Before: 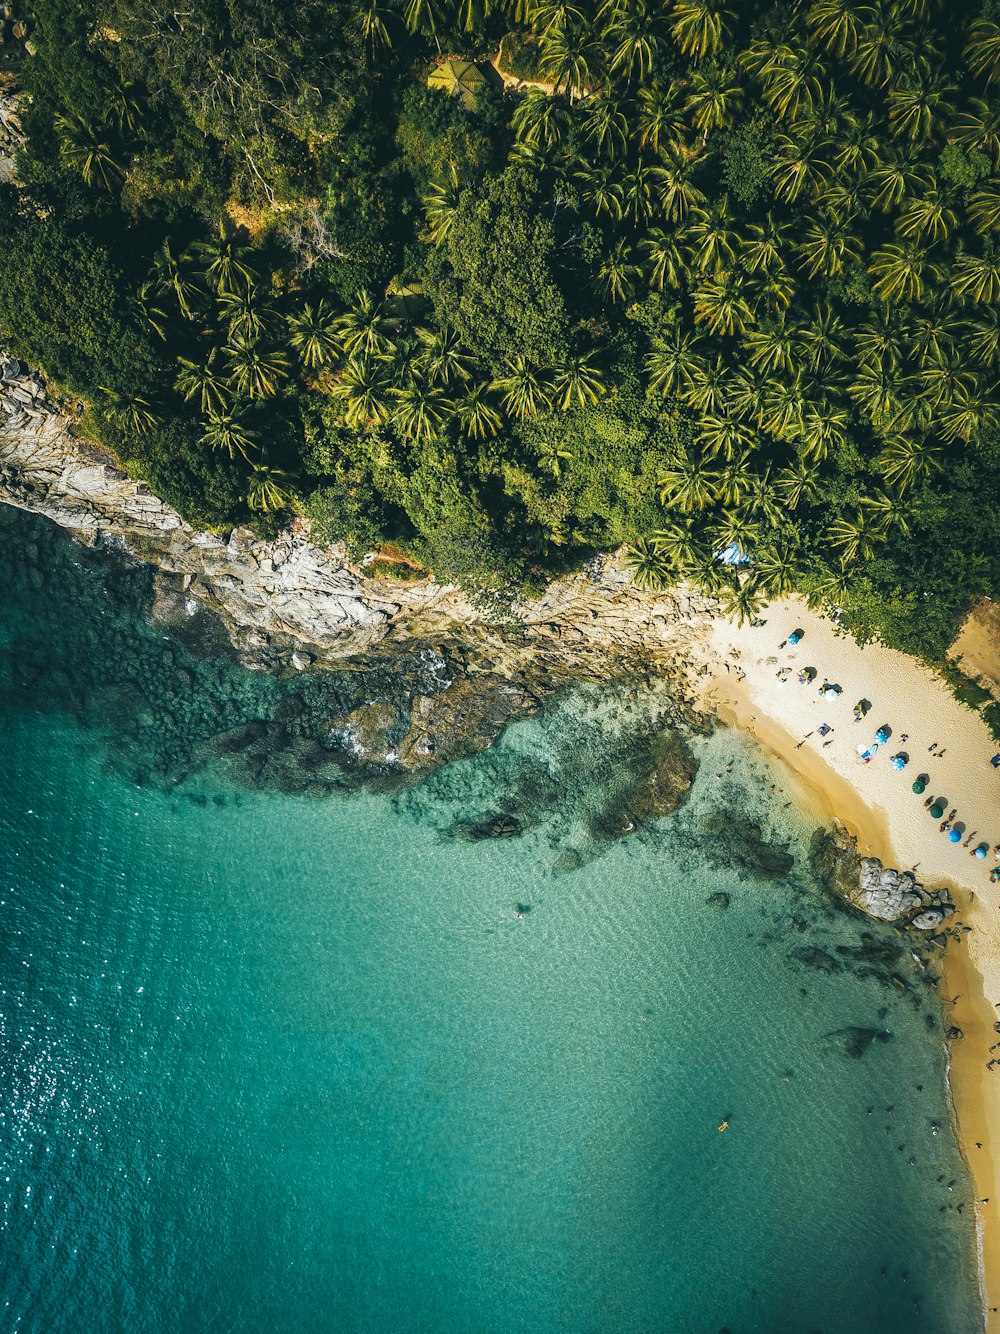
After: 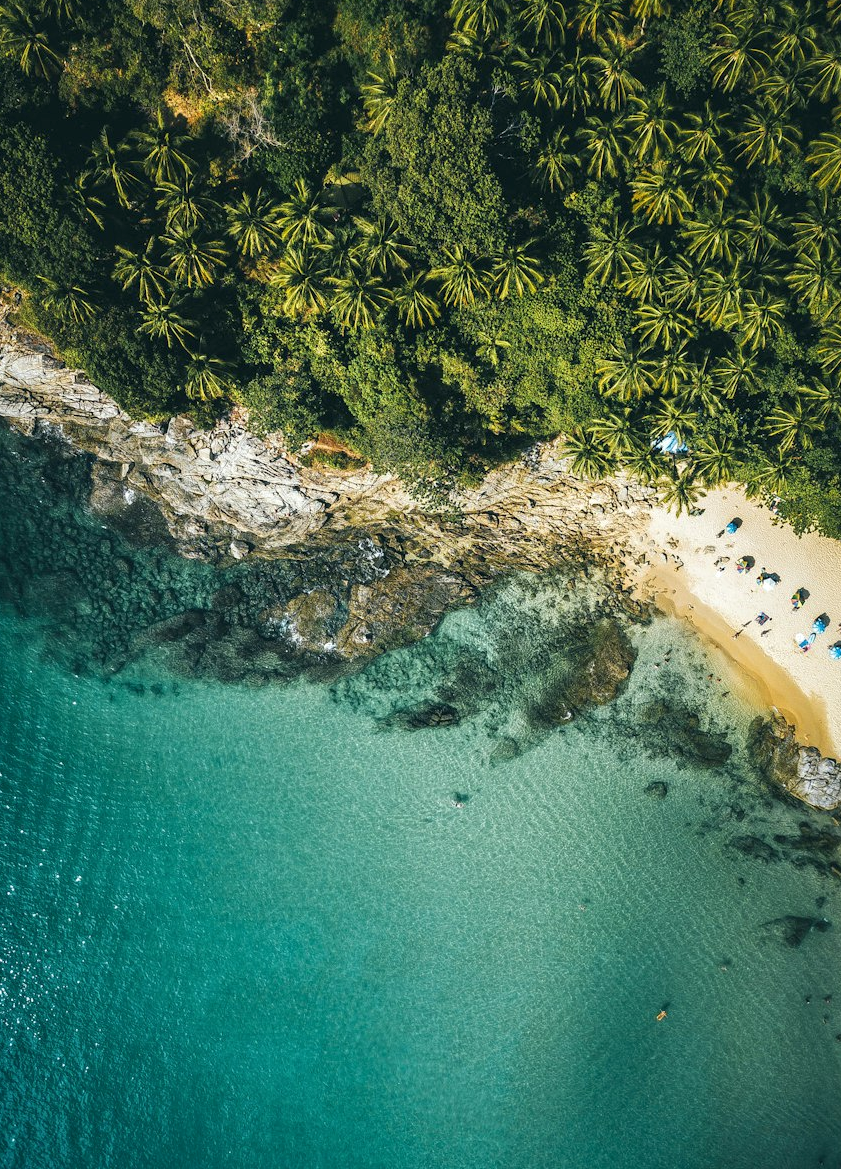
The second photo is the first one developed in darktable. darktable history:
local contrast: highlights 101%, shadows 100%, detail 120%, midtone range 0.2
crop: left 6.296%, top 8.36%, right 9.549%, bottom 3.971%
